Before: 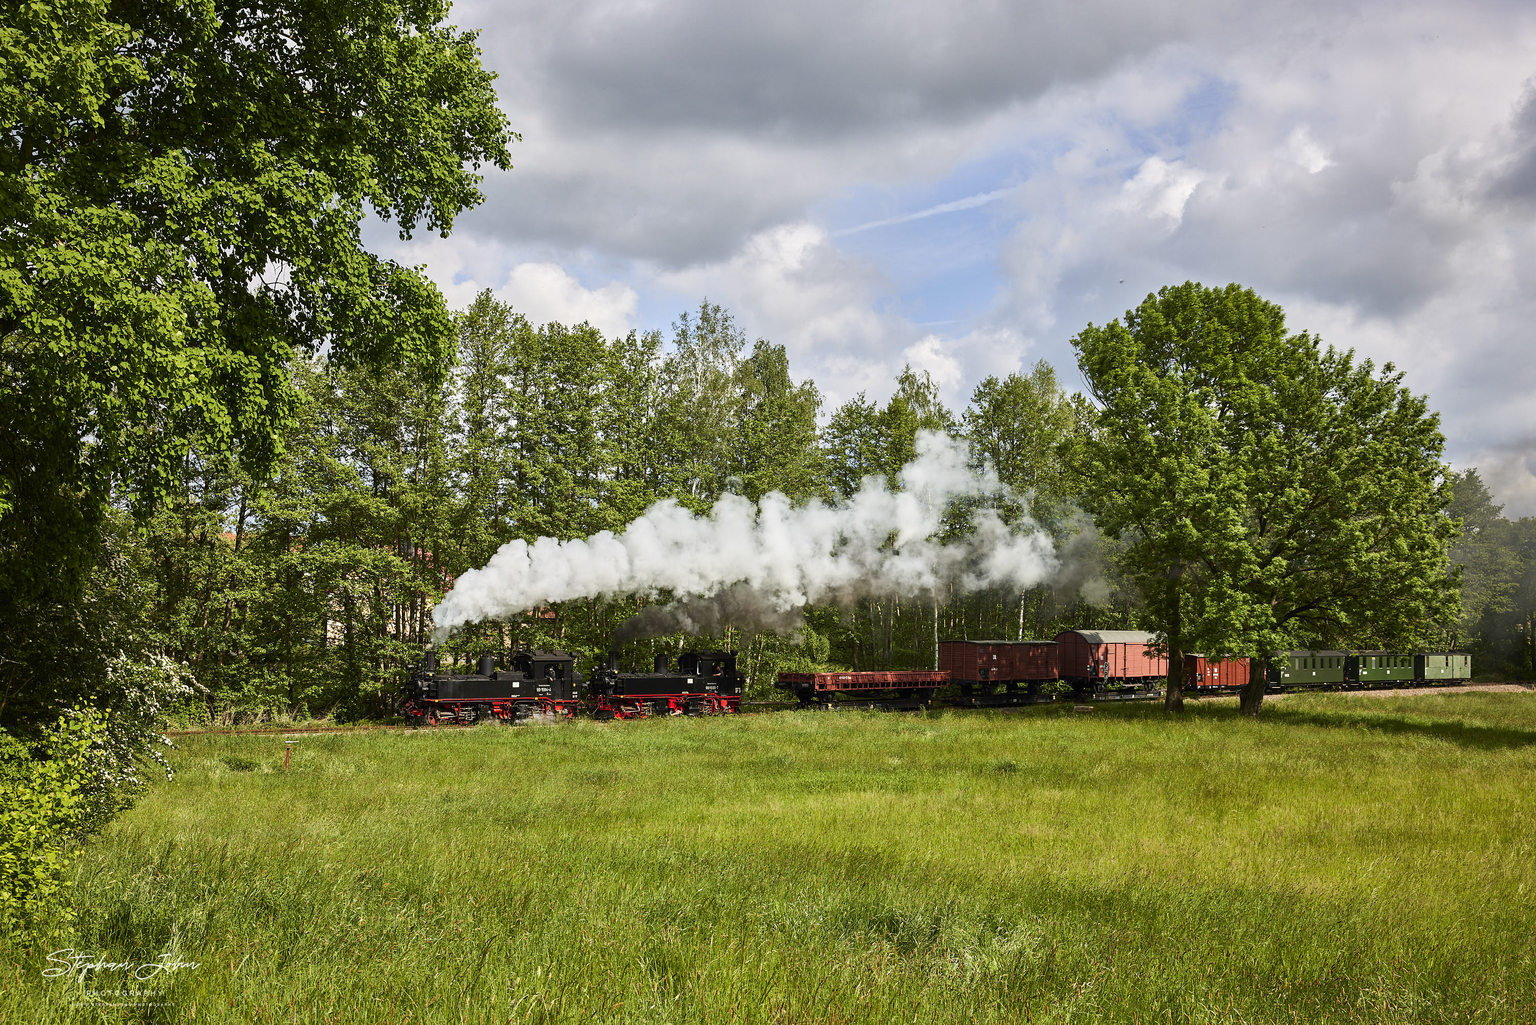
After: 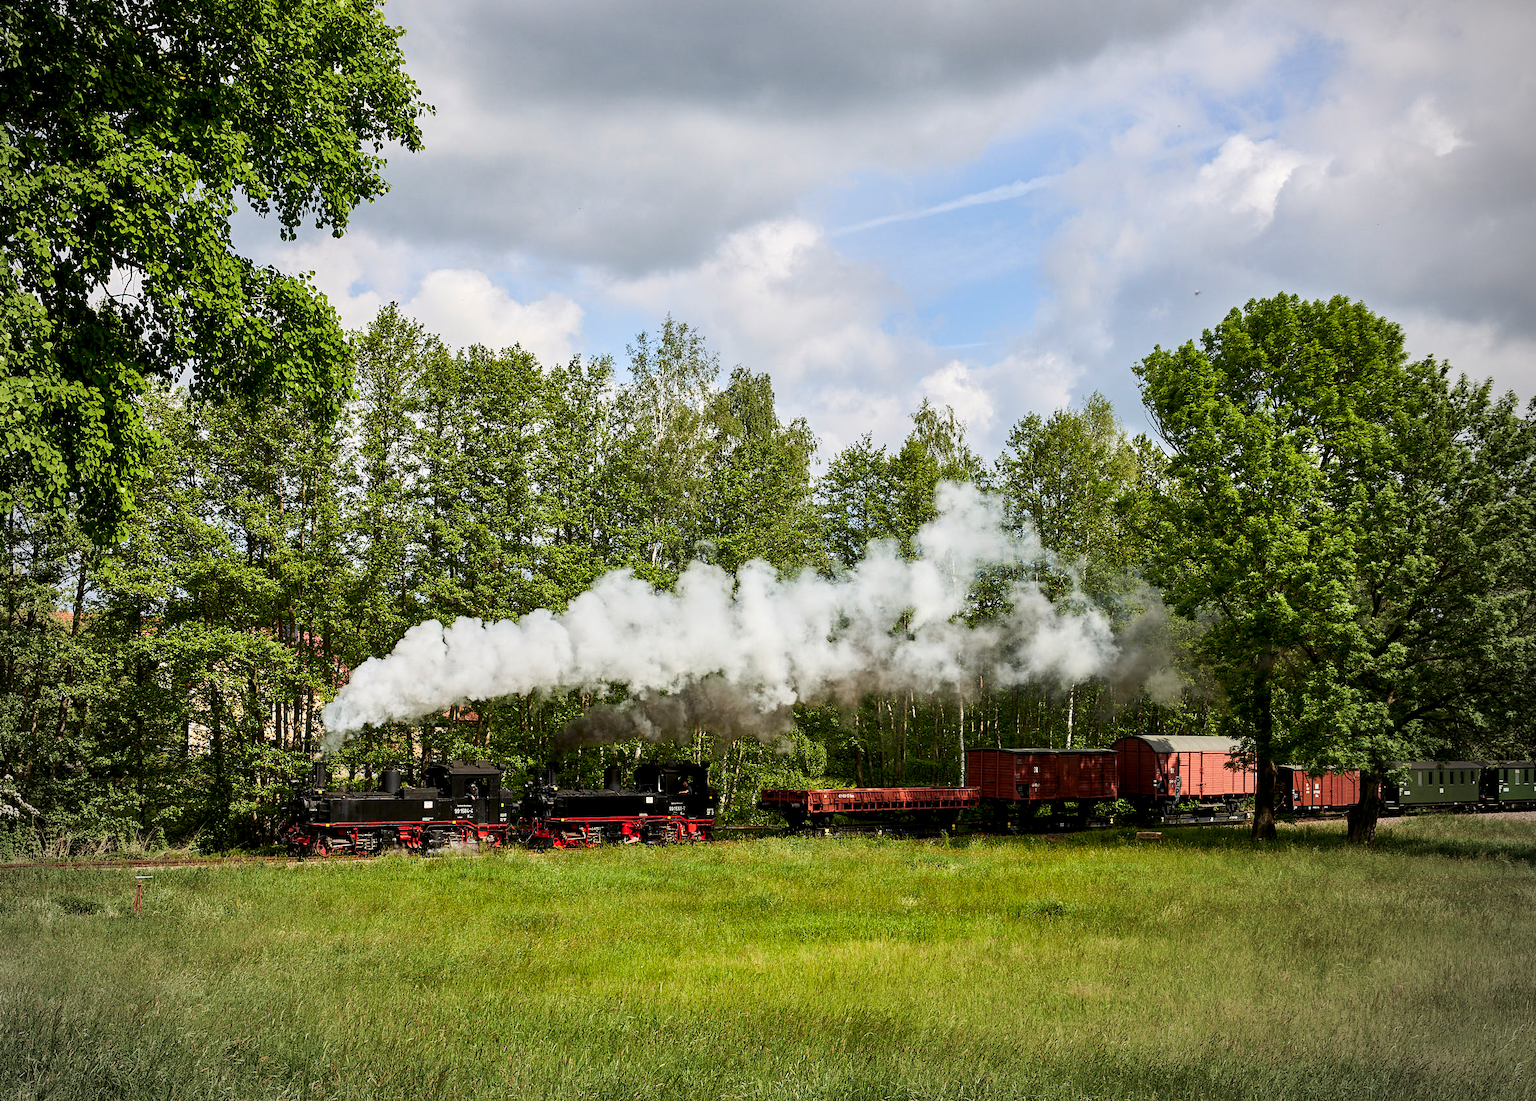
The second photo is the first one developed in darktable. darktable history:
color balance rgb: global offset › luminance -0.507%, perceptual saturation grading › global saturation -0.002%, global vibrance 14.527%
shadows and highlights: radius 95.62, shadows -14.87, white point adjustment 0.296, highlights 33.16, compress 48.53%, soften with gaussian
crop: left 11.651%, top 4.956%, right 9.574%, bottom 10.353%
vignetting: center (-0.055, -0.359), unbound false
